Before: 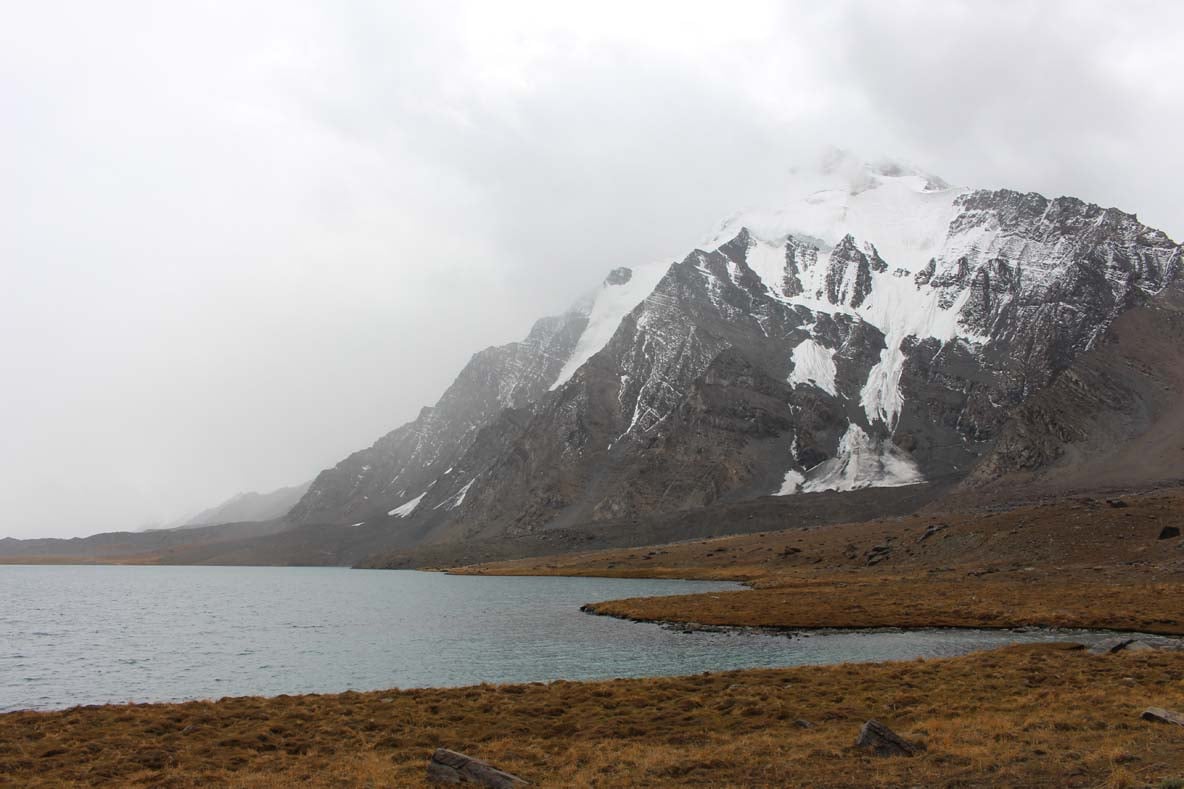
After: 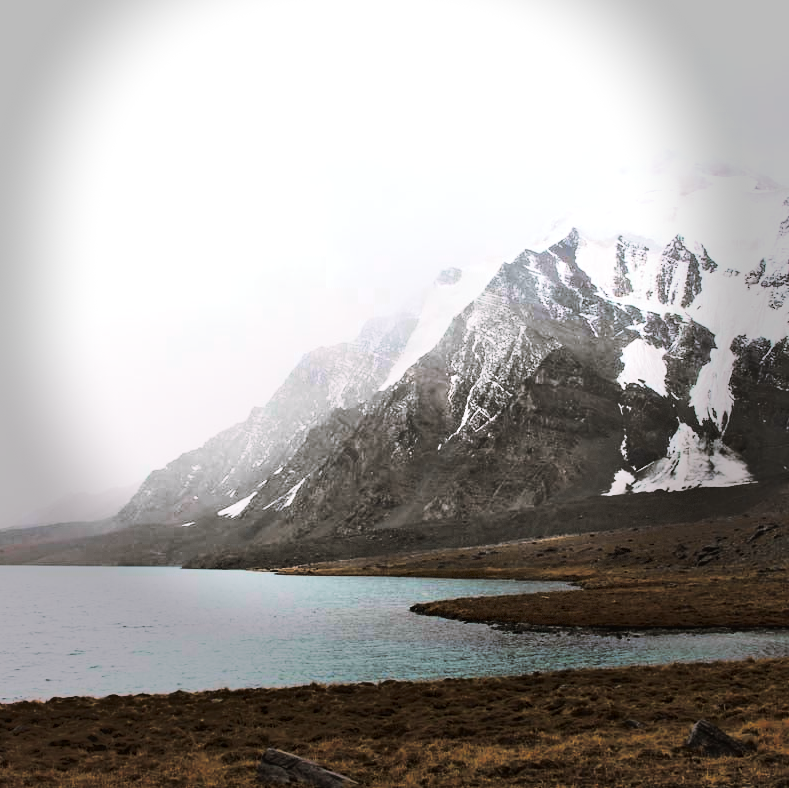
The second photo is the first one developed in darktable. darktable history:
tone curve: curves: ch0 [(0, 0.031) (0.139, 0.084) (0.311, 0.278) (0.495, 0.544) (0.718, 0.816) (0.841, 0.909) (1, 0.967)]; ch1 [(0, 0) (0.272, 0.249) (0.388, 0.385) (0.469, 0.456) (0.495, 0.497) (0.538, 0.545) (0.578, 0.595) (0.707, 0.778) (1, 1)]; ch2 [(0, 0) (0.125, 0.089) (0.353, 0.329) (0.443, 0.408) (0.502, 0.499) (0.557, 0.531) (0.608, 0.631) (1, 1)], color space Lab, independent channels, preserve colors none
crop and rotate: left 14.436%, right 18.898%
contrast brightness saturation: contrast 0.21, brightness -0.11, saturation 0.21
tone equalizer: -8 EV -0.528 EV, -7 EV -0.319 EV, -6 EV -0.083 EV, -5 EV 0.413 EV, -4 EV 0.985 EV, -3 EV 0.791 EV, -2 EV -0.01 EV, -1 EV 0.14 EV, +0 EV -0.012 EV, smoothing 1
exposure: black level correction 0, exposure 0.7 EV, compensate exposure bias true, compensate highlight preservation false
split-toning: shadows › hue 46.8°, shadows › saturation 0.17, highlights › hue 316.8°, highlights › saturation 0.27, balance -51.82
vignetting: fall-off start 68.33%, fall-off radius 30%, saturation 0.042, center (-0.066, -0.311), width/height ratio 0.992, shape 0.85, dithering 8-bit output
